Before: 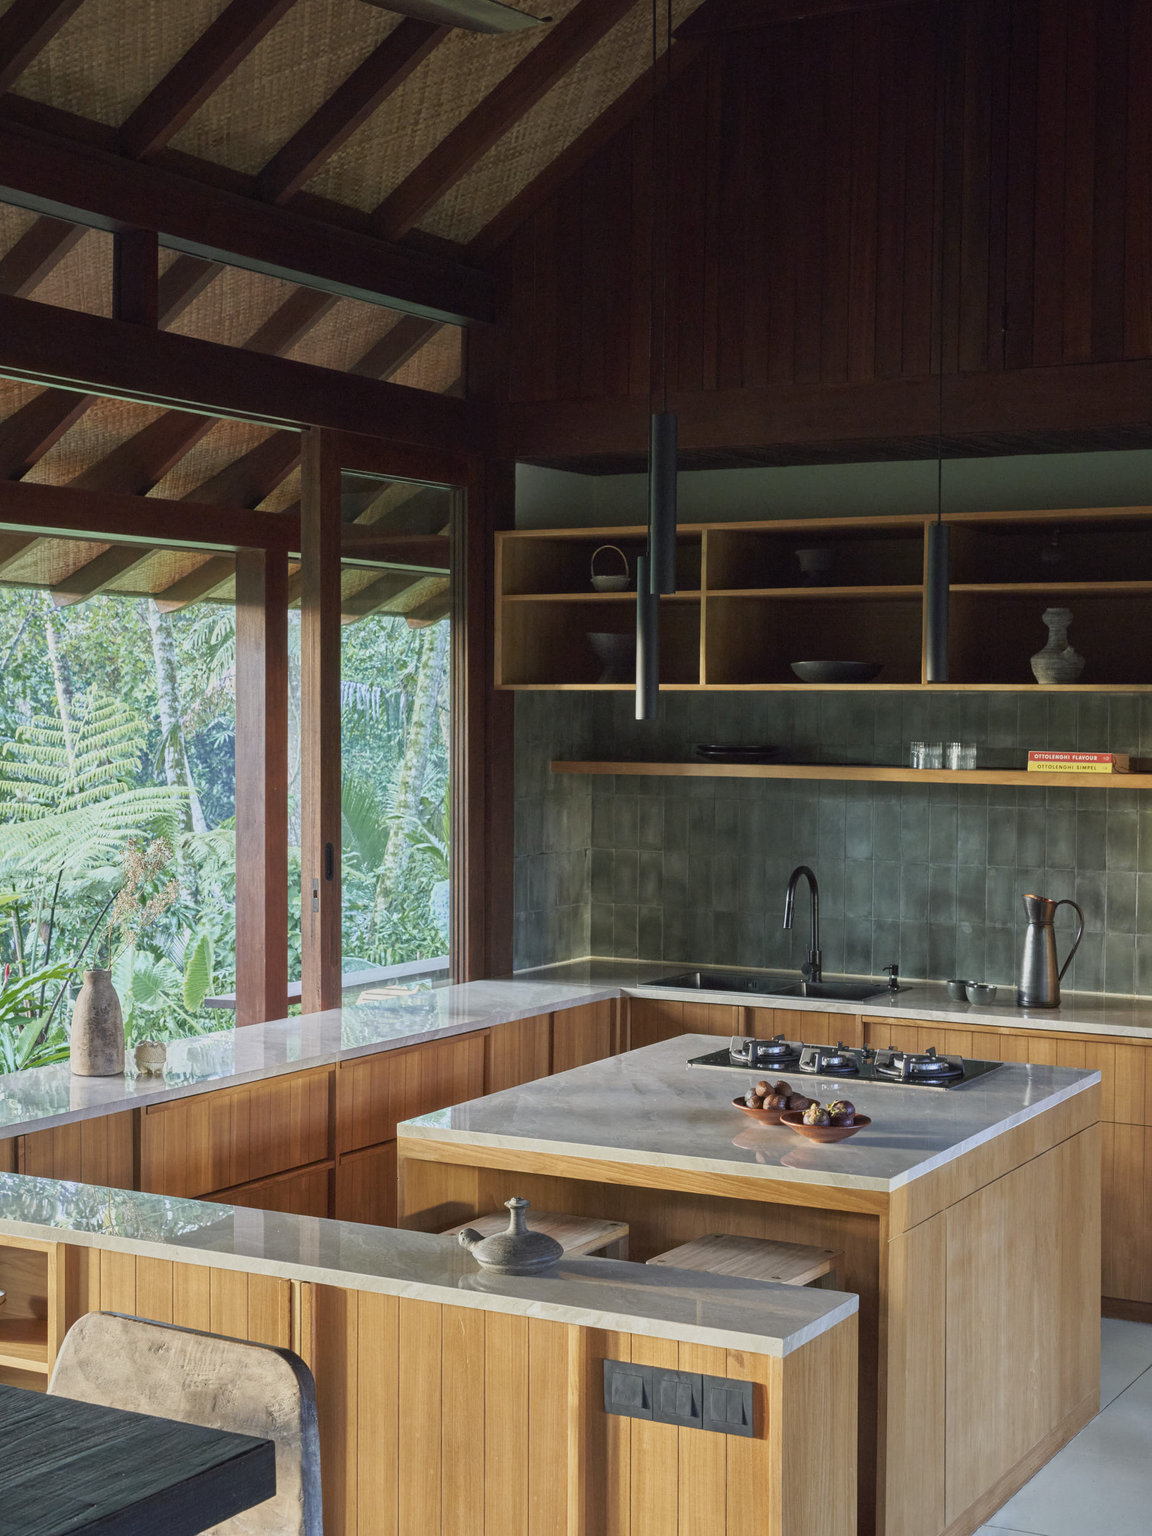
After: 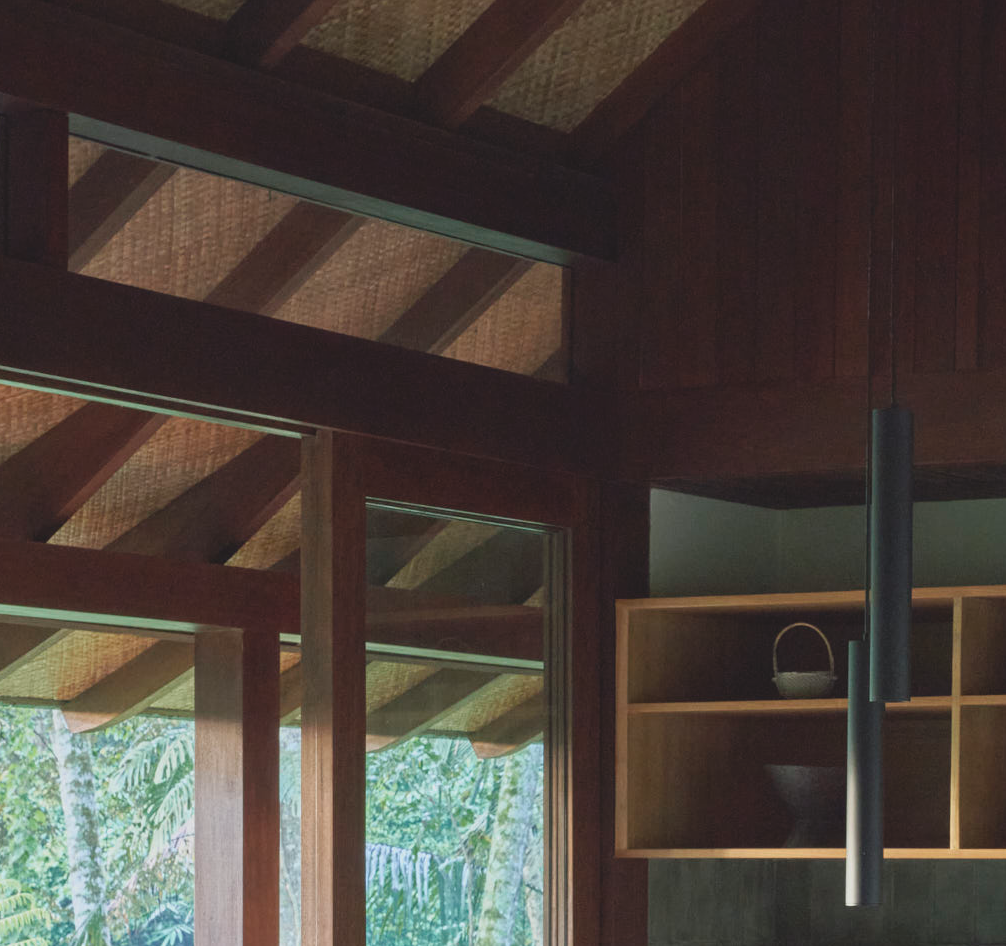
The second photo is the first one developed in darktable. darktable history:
crop: left 10.121%, top 10.631%, right 36.218%, bottom 51.526%
color balance: lift [1.007, 1, 1, 1], gamma [1.097, 1, 1, 1]
